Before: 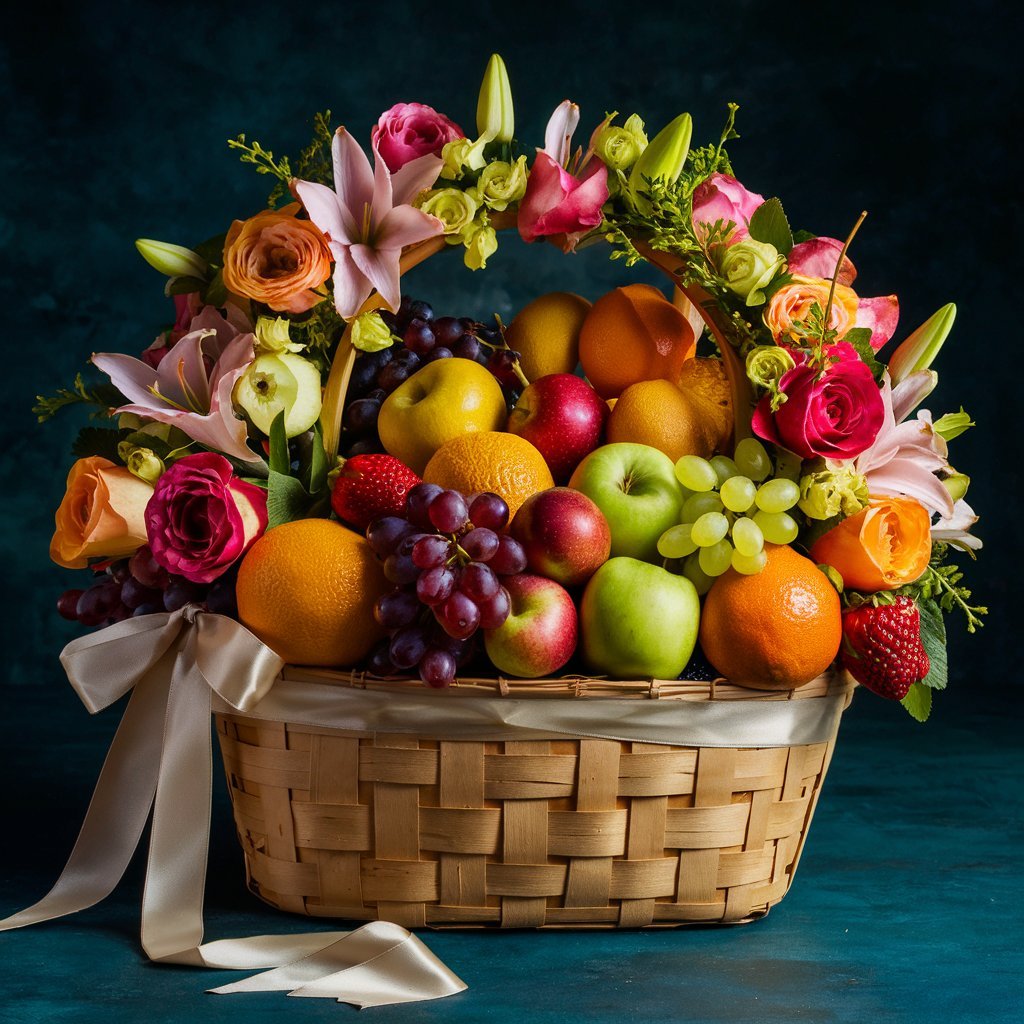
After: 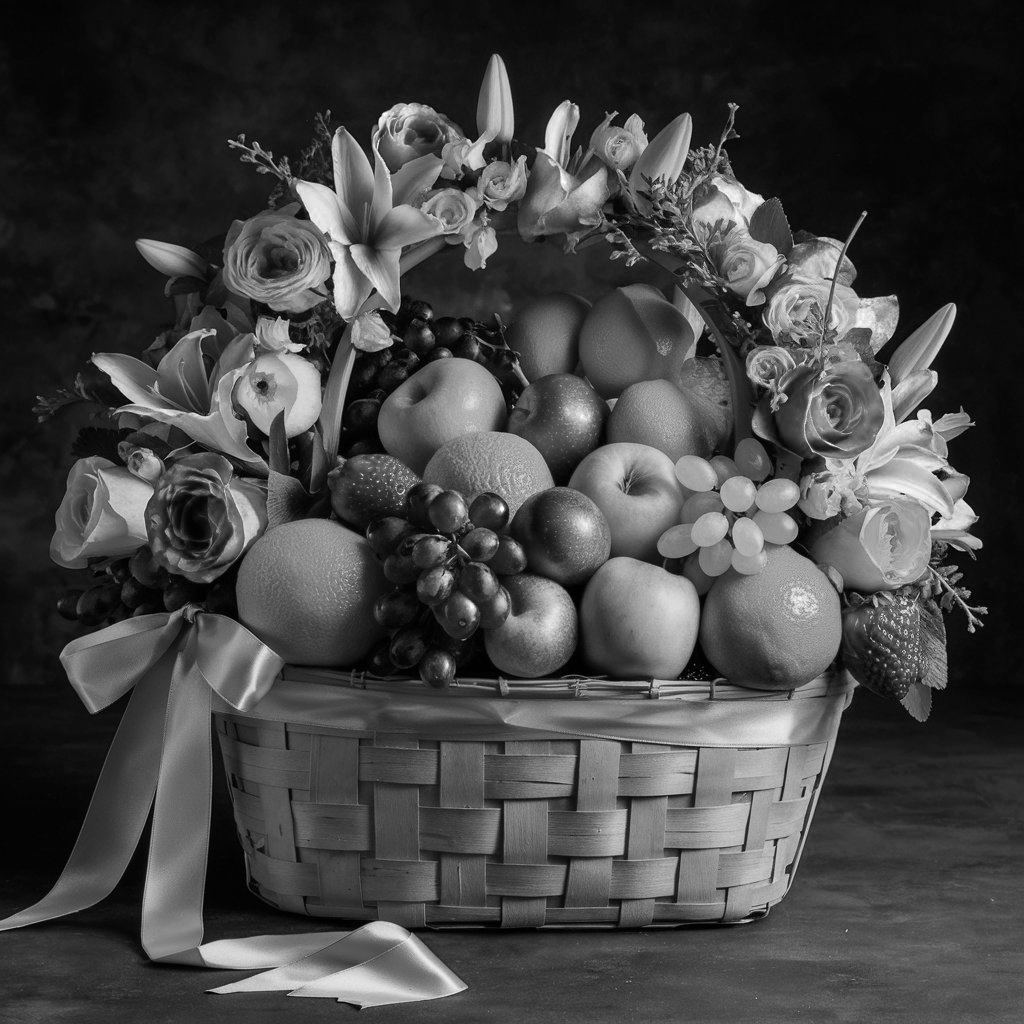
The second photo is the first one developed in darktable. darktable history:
color correction: highlights a* 4.32, highlights b* 4.94, shadows a* -7.89, shadows b* 4.65
color zones: curves: ch0 [(0, 0.613) (0.01, 0.613) (0.245, 0.448) (0.498, 0.529) (0.642, 0.665) (0.879, 0.777) (0.99, 0.613)]; ch1 [(0, 0) (0.143, 0) (0.286, 0) (0.429, 0) (0.571, 0) (0.714, 0) (0.857, 0)]
